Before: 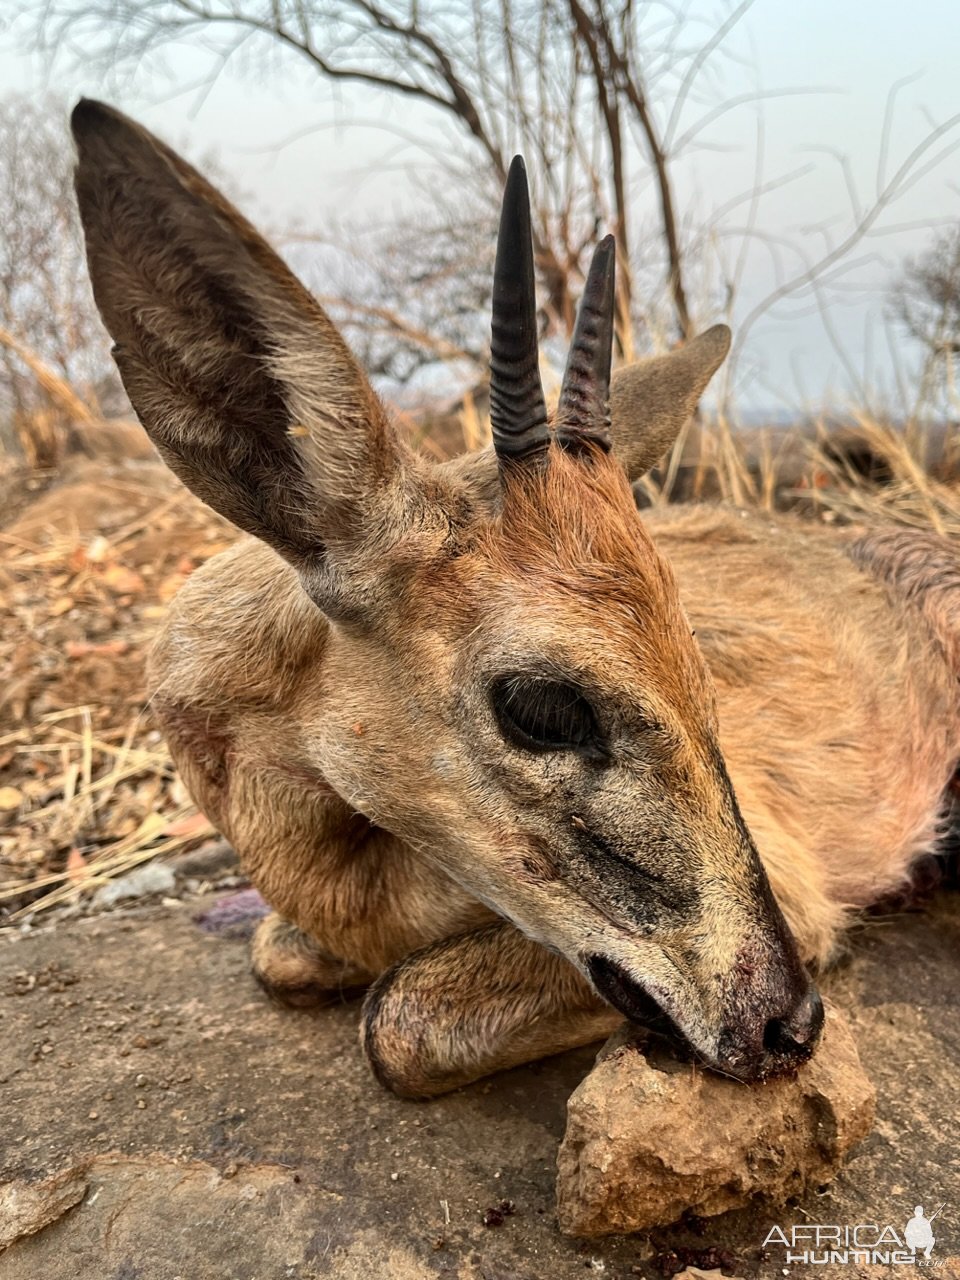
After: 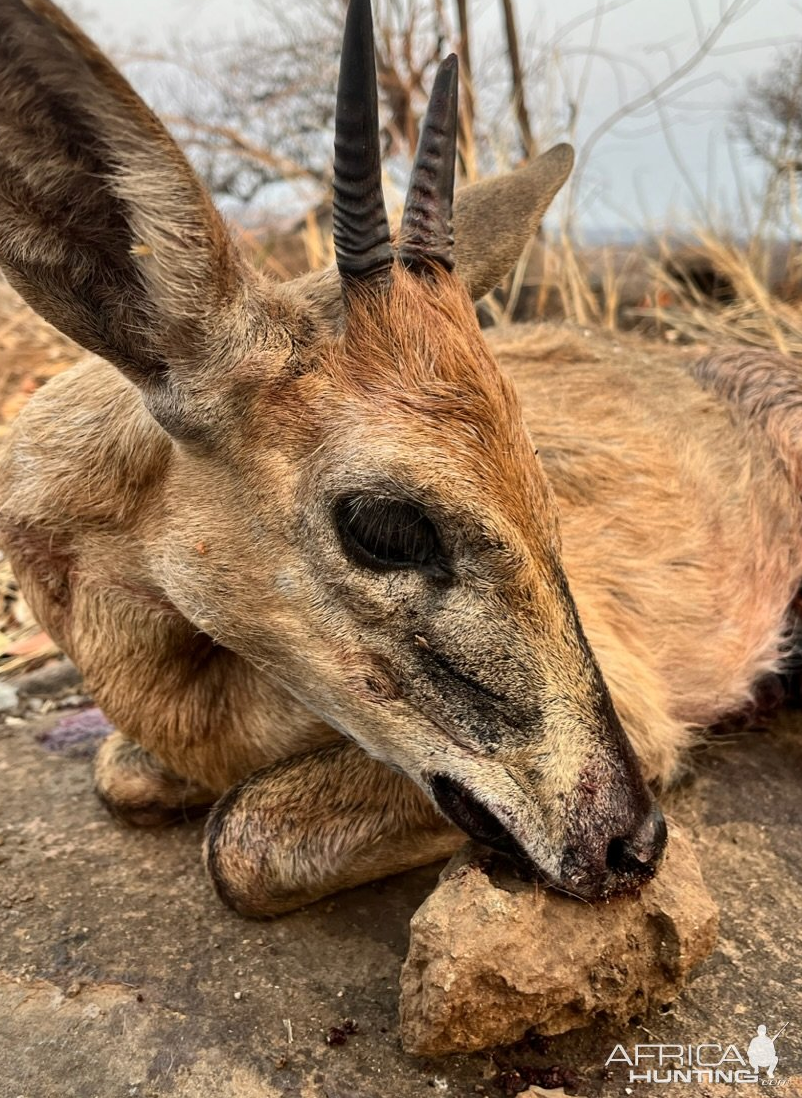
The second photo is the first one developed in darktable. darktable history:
crop: left 16.404%, top 14.147%
